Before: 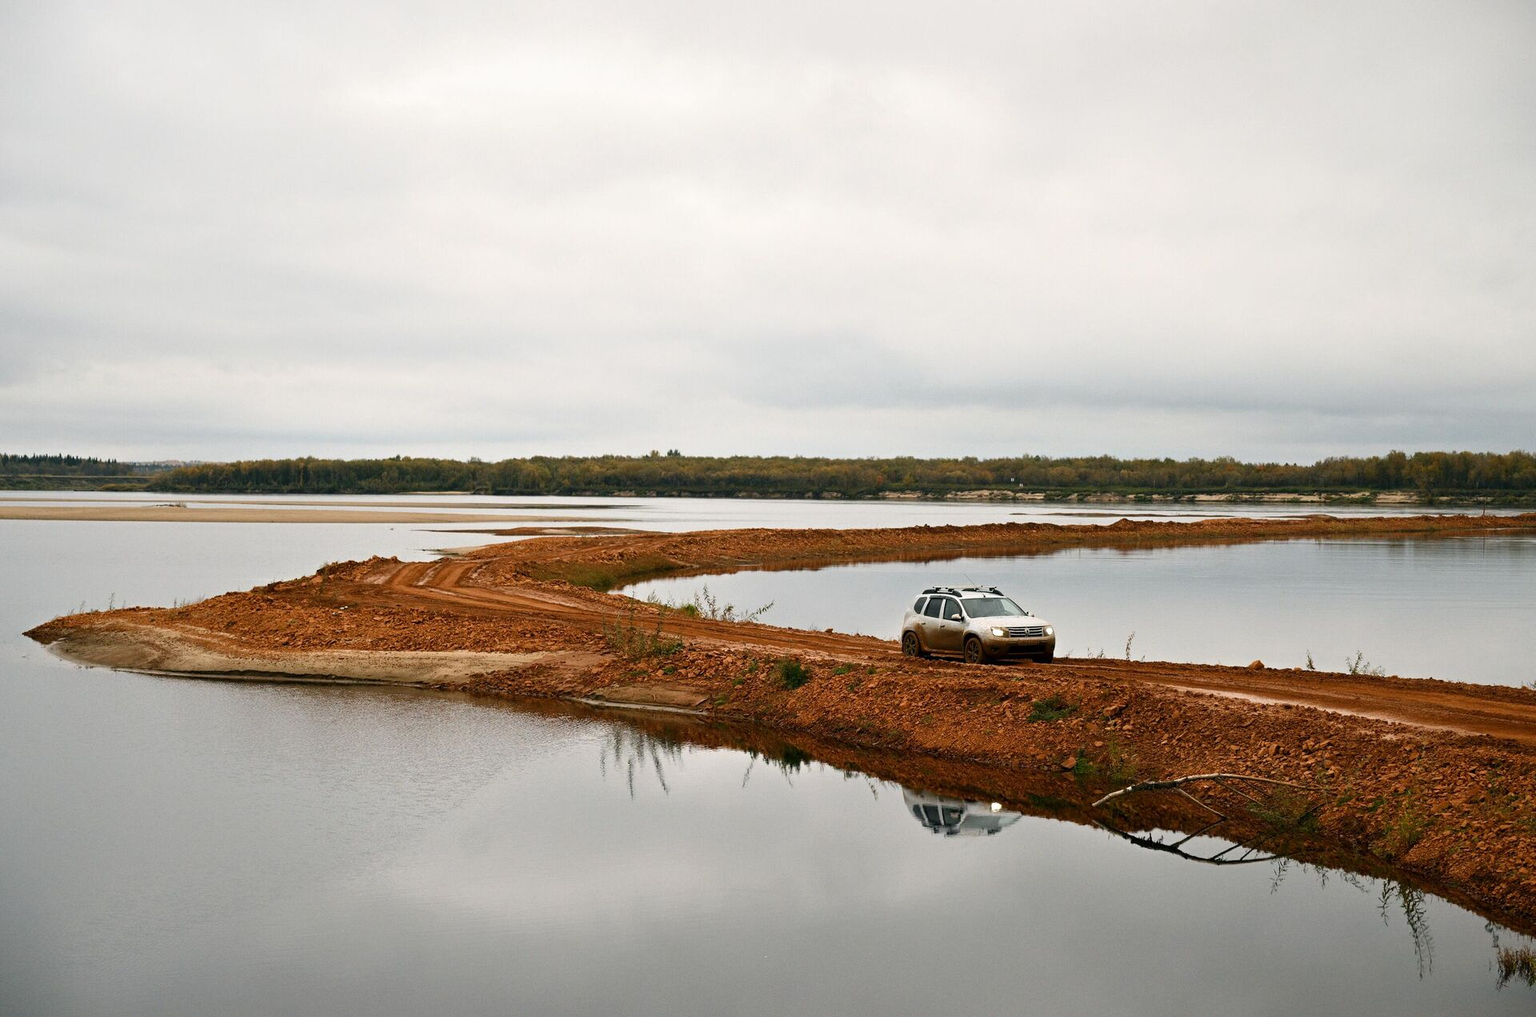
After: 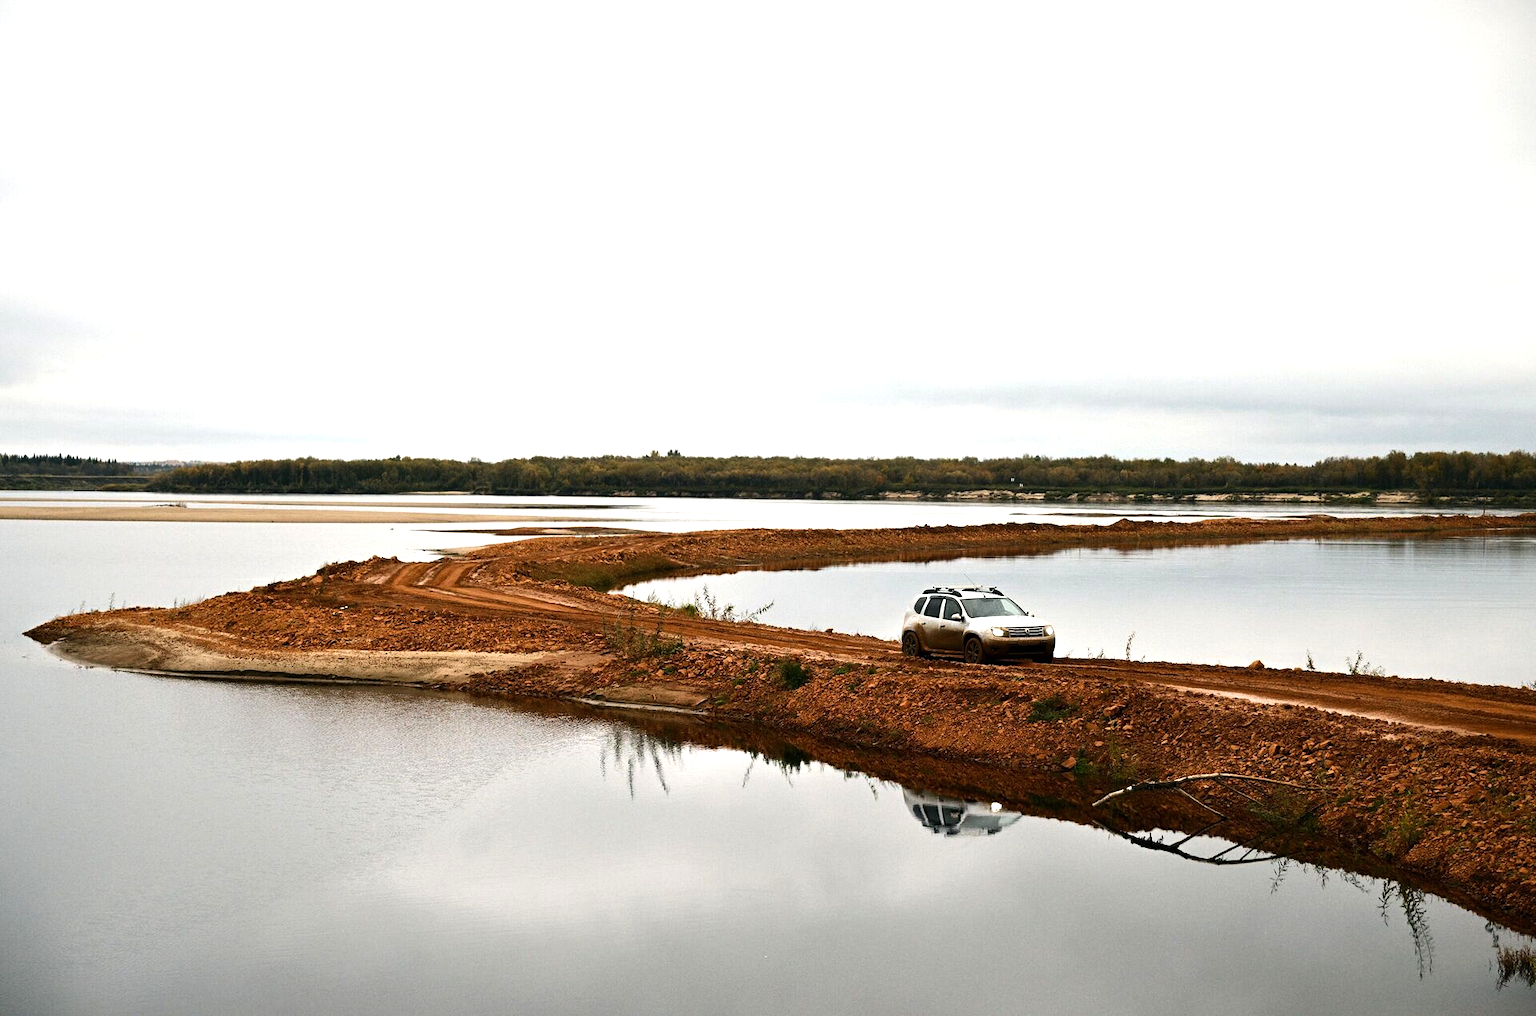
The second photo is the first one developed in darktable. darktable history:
tone equalizer: -8 EV -0.772 EV, -7 EV -0.721 EV, -6 EV -0.637 EV, -5 EV -0.386 EV, -3 EV 0.373 EV, -2 EV 0.6 EV, -1 EV 0.695 EV, +0 EV 0.773 EV, edges refinement/feathering 500, mask exposure compensation -1.57 EV, preserve details no
